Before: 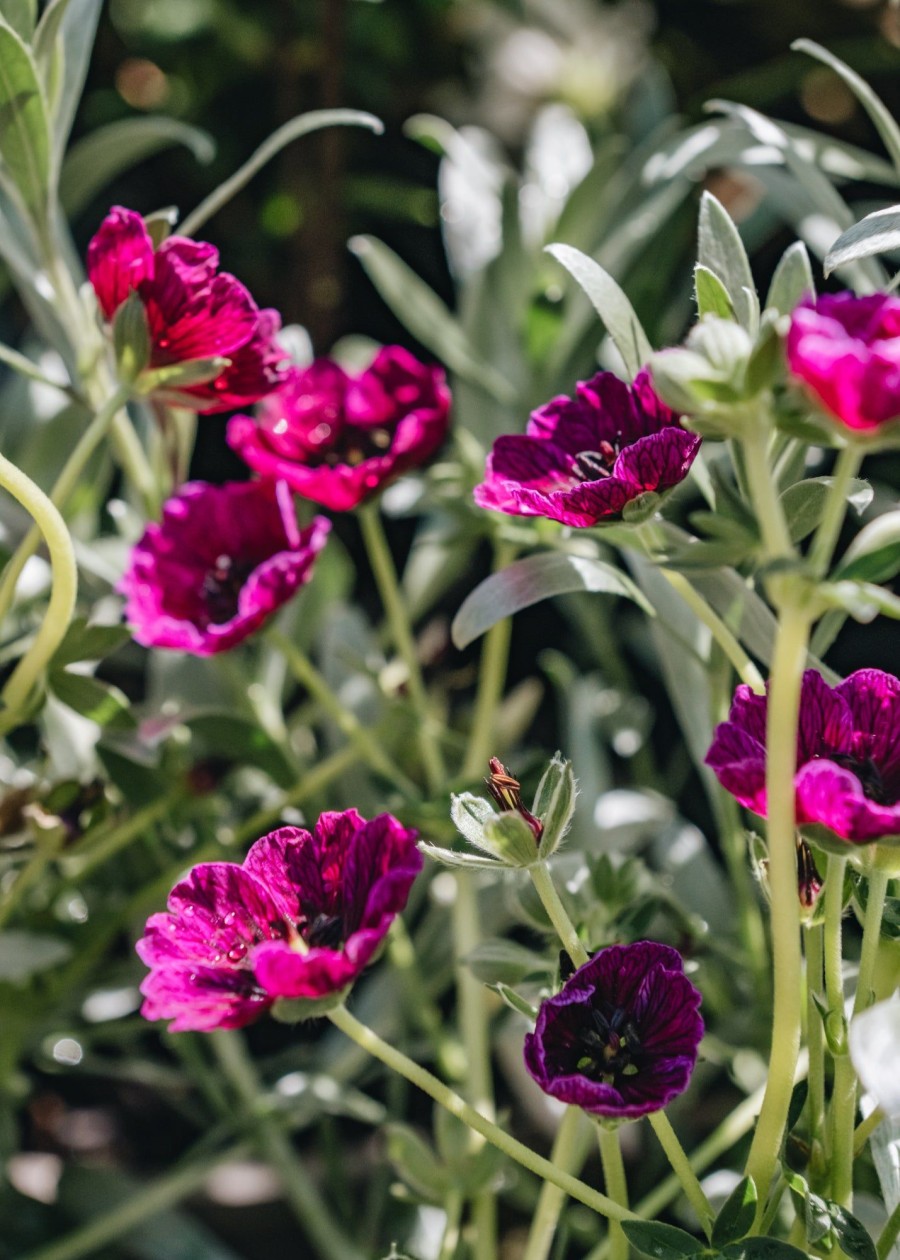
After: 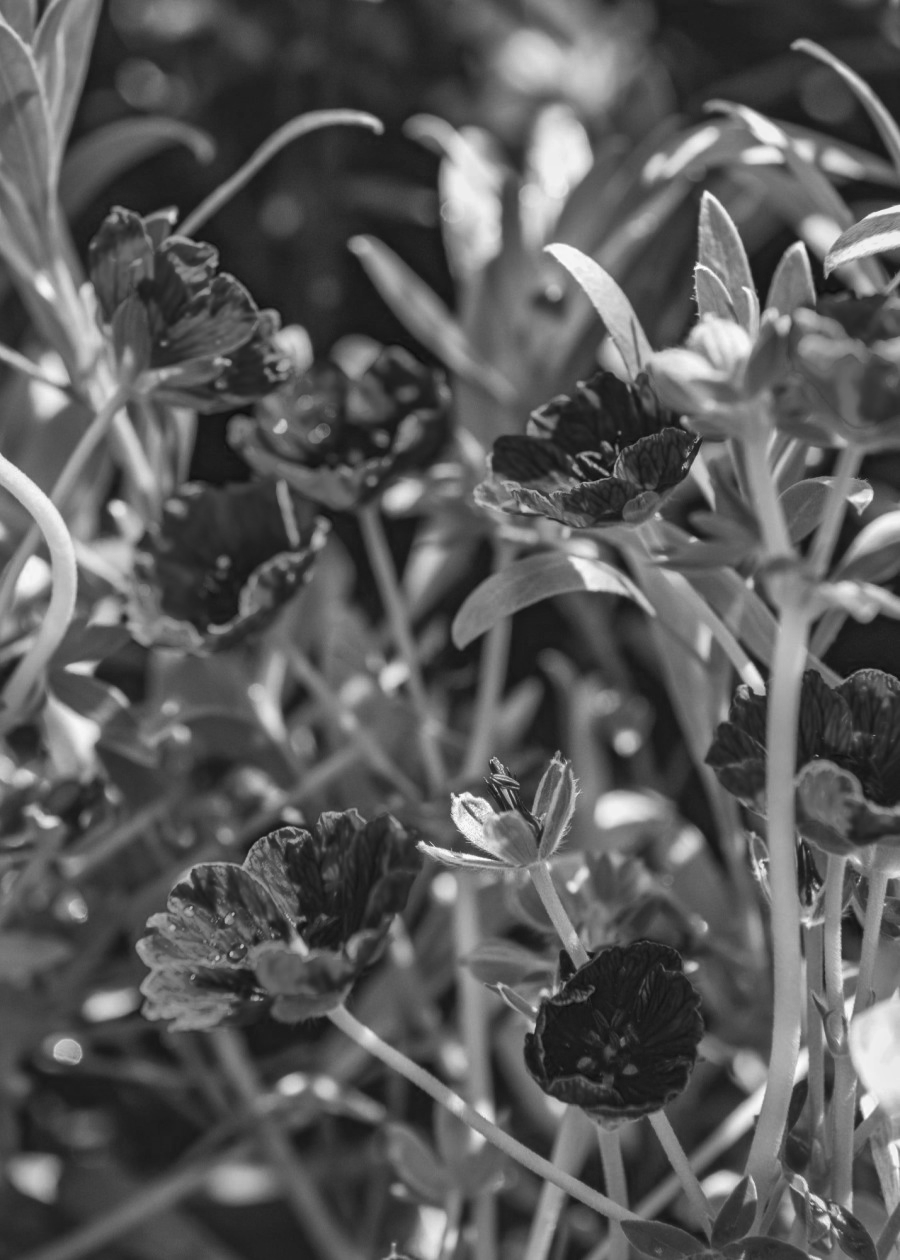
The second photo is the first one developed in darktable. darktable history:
tone curve: curves: ch0 [(0, 0.081) (0.483, 0.453) (0.881, 0.992)]
local contrast: mode bilateral grid, contrast 28, coarseness 16, detail 115%, midtone range 0.2
color balance: input saturation 134.34%, contrast -10.04%, contrast fulcrum 19.67%, output saturation 133.51%
monochrome: a -92.57, b 58.91
